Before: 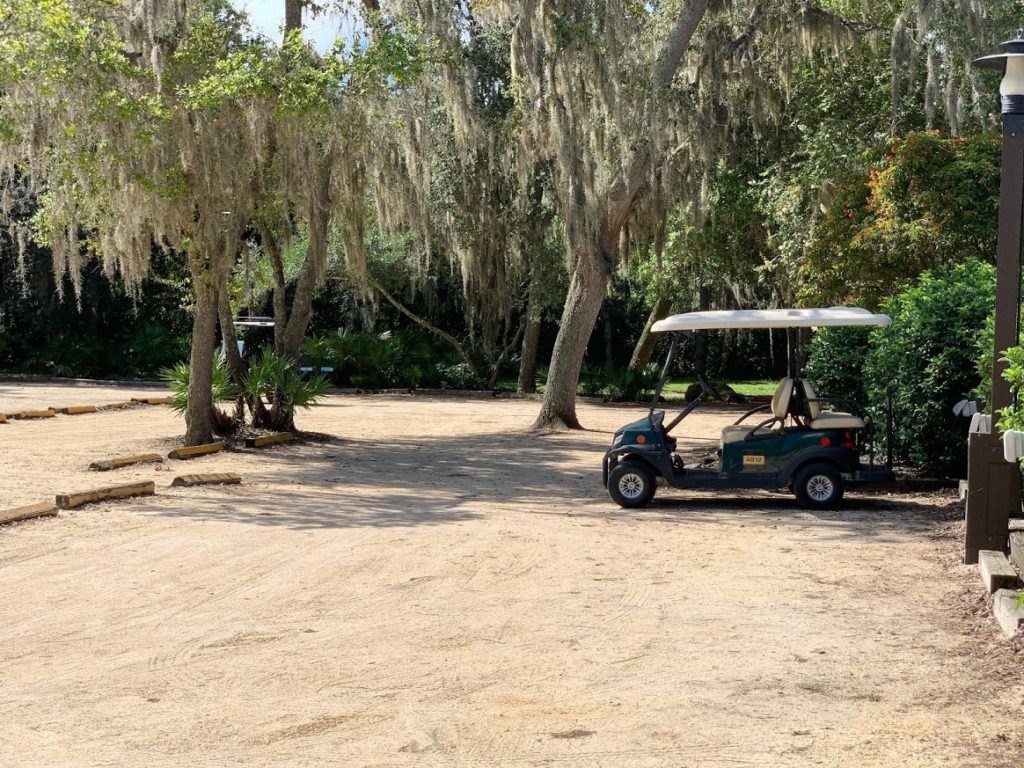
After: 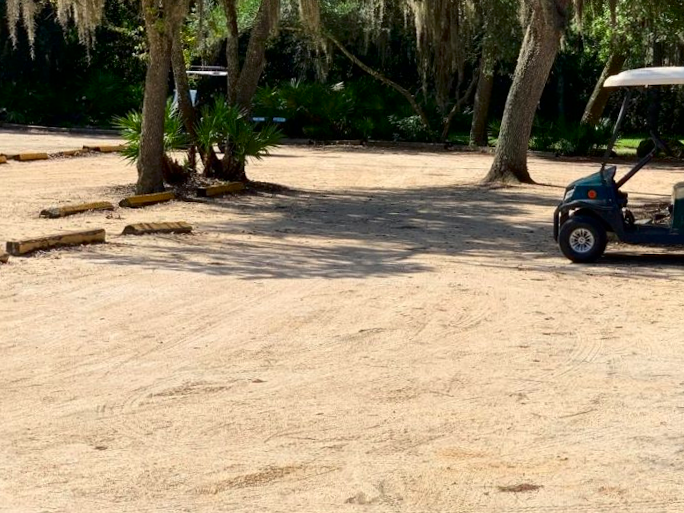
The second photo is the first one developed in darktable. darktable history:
crop and rotate: angle -0.82°, left 3.85%, top 31.828%, right 27.992%
contrast brightness saturation: contrast 0.12, brightness -0.12, saturation 0.2
